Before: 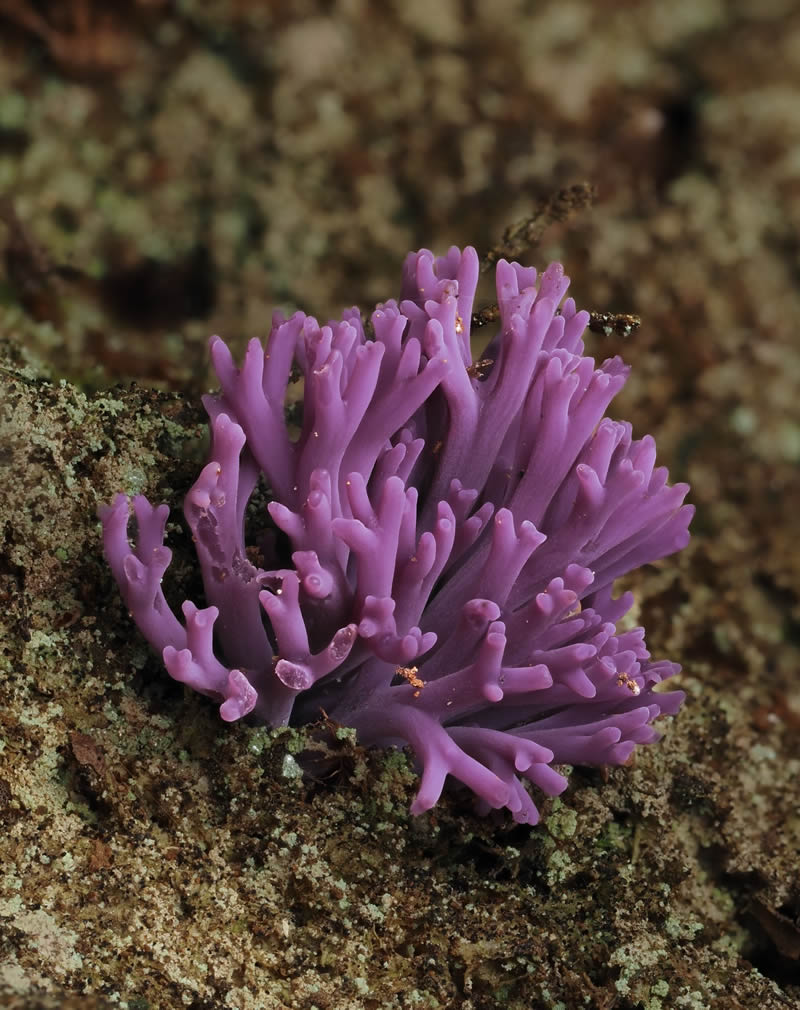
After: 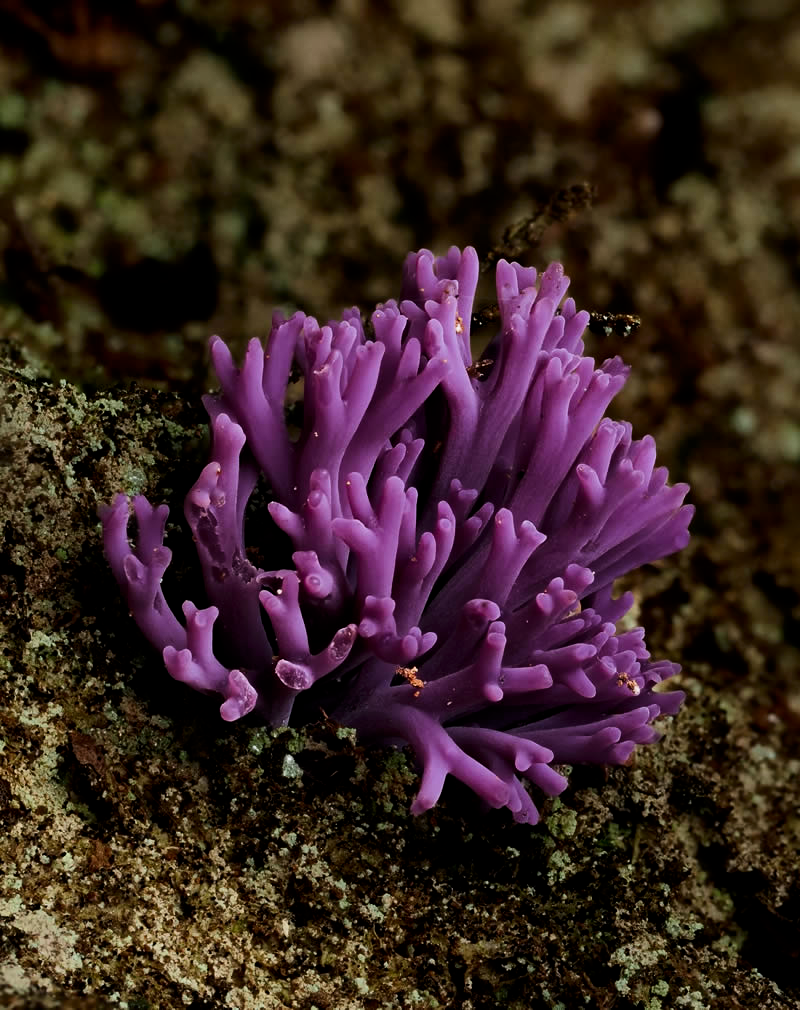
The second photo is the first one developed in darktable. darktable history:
contrast brightness saturation: contrast 0.122, brightness -0.121, saturation 0.196
filmic rgb: middle gray luminance 9.78%, black relative exposure -8.63 EV, white relative exposure 3.28 EV, target black luminance 0%, hardness 5.2, latitude 44.62%, contrast 1.307, highlights saturation mix 5.74%, shadows ↔ highlights balance 24.4%, iterations of high-quality reconstruction 0
